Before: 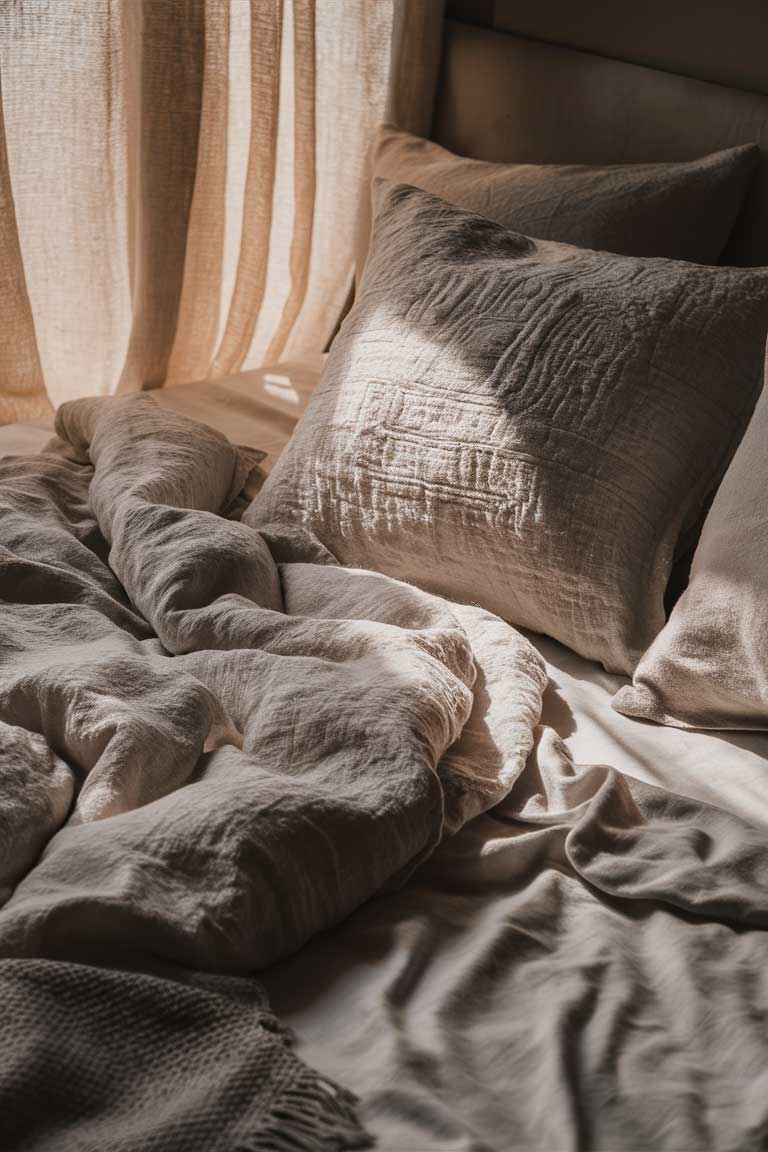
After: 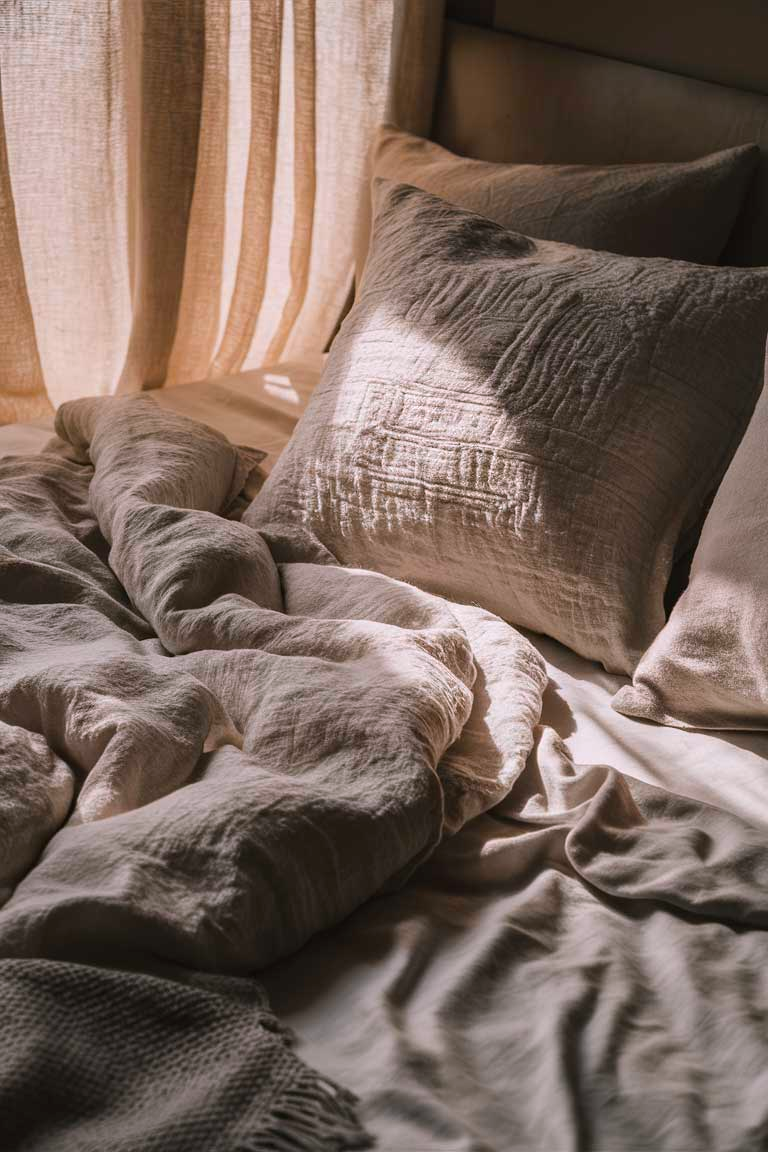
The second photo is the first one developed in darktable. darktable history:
color balance rgb: highlights gain › chroma 2.028%, highlights gain › hue 289.86°, linear chroma grading › global chroma 14.907%, perceptual saturation grading › global saturation 0.726%, perceptual brilliance grading › global brilliance 2.999%
